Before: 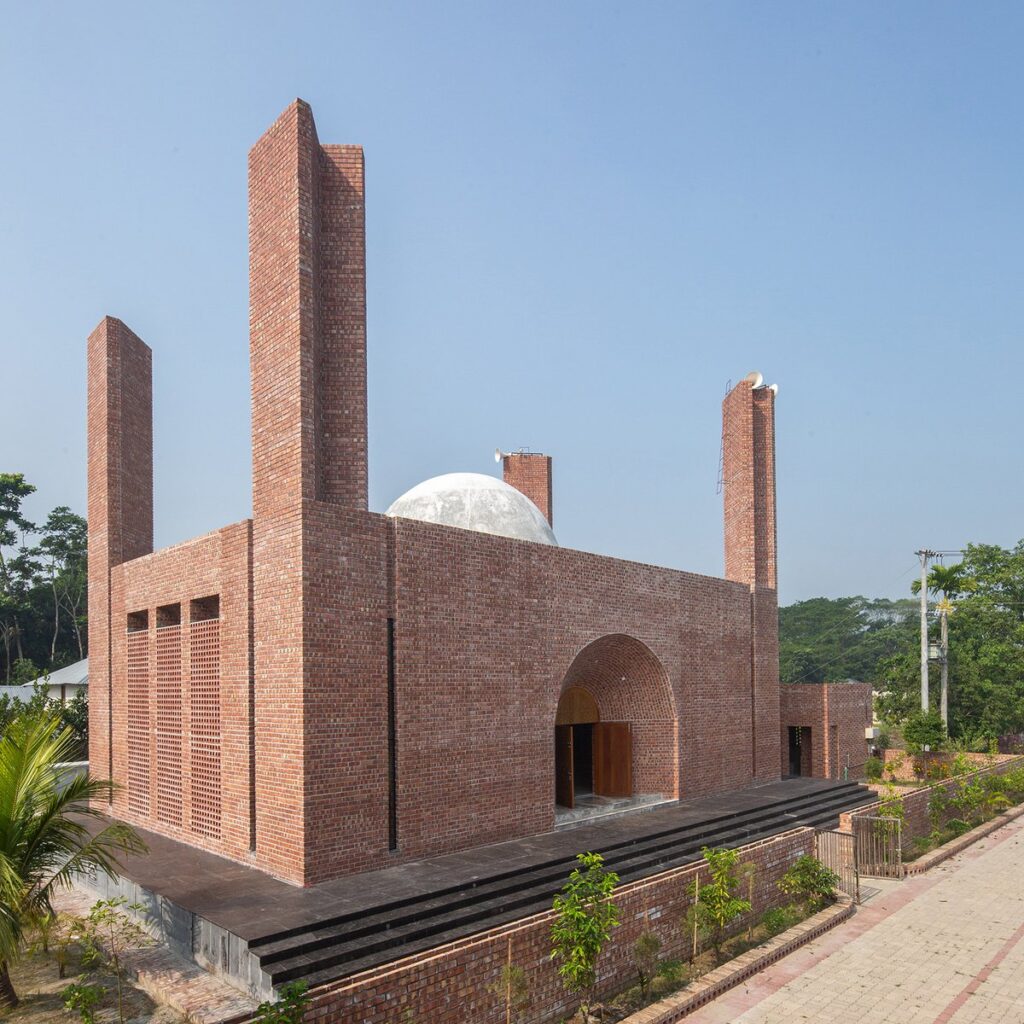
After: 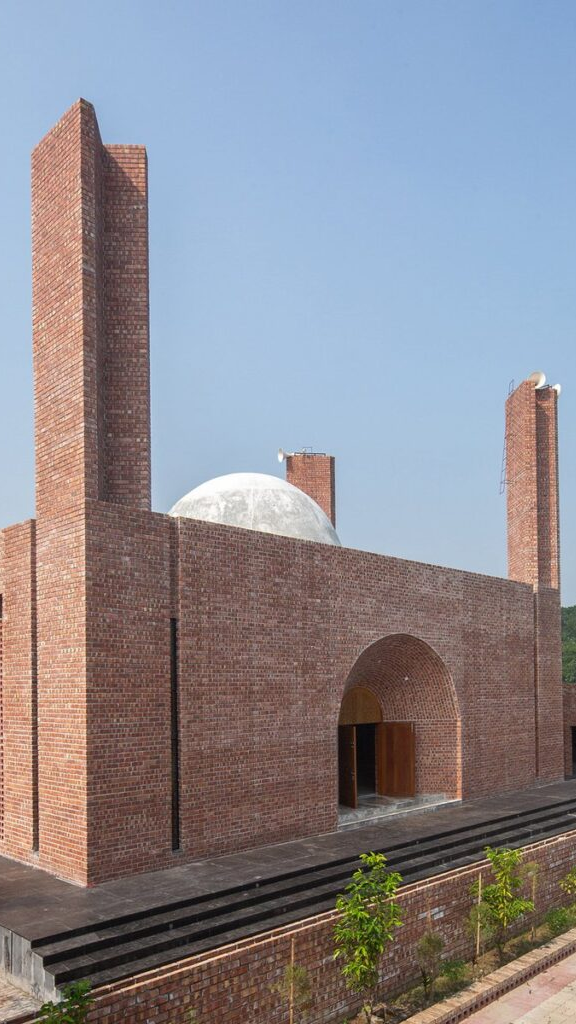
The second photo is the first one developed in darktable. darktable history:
crop: left 21.236%, right 22.475%
